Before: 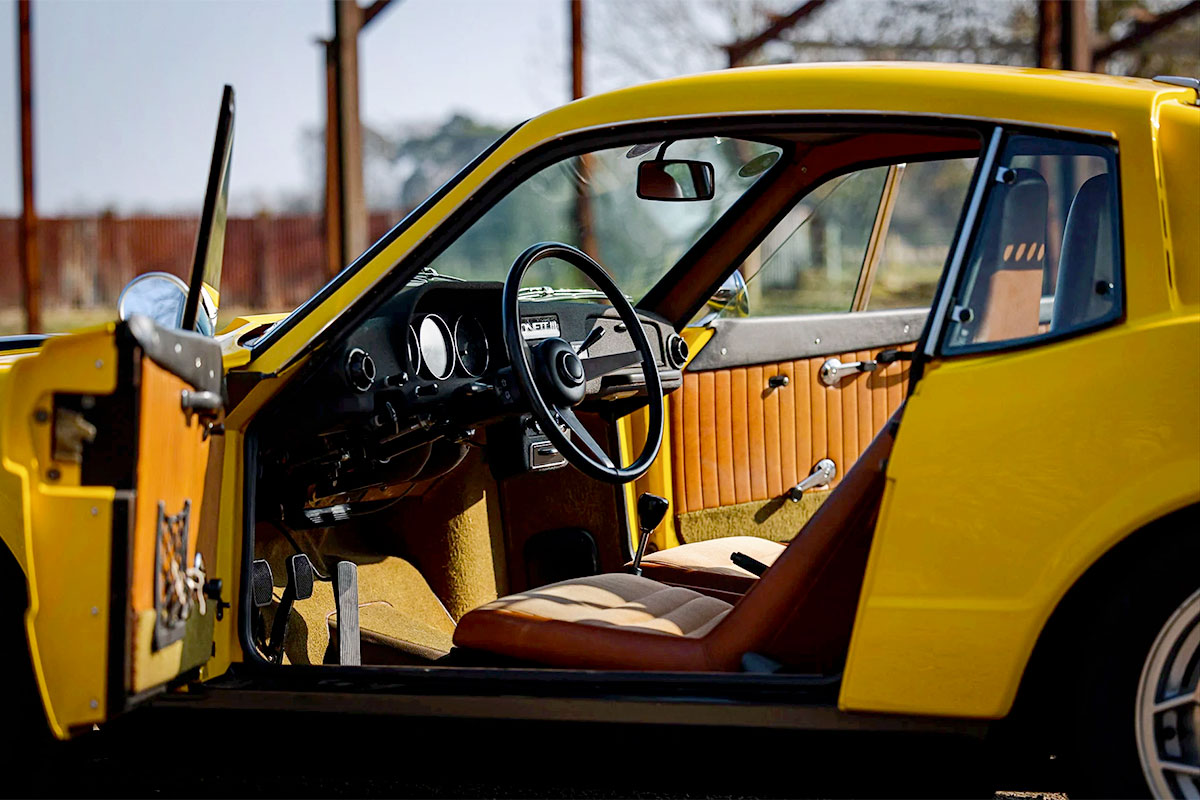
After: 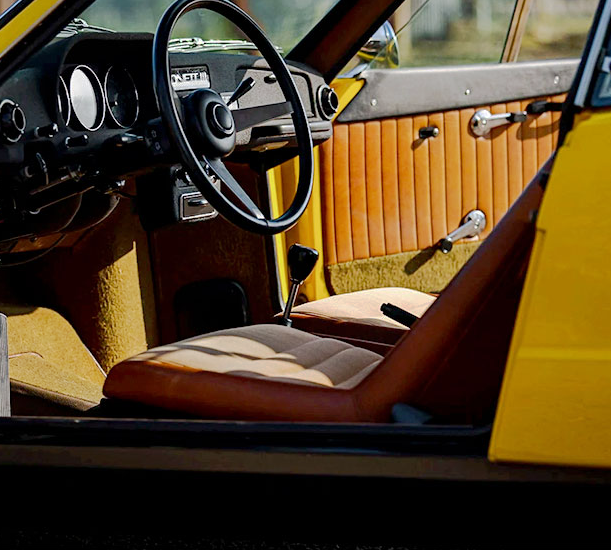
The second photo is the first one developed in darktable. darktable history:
crop and rotate: left 29.237%, top 31.152%, right 19.807%
tone curve: curves: ch0 [(0, 0) (0.003, 0.003) (0.011, 0.011) (0.025, 0.025) (0.044, 0.044) (0.069, 0.068) (0.1, 0.098) (0.136, 0.134) (0.177, 0.175) (0.224, 0.221) (0.277, 0.273) (0.335, 0.33) (0.399, 0.393) (0.468, 0.461) (0.543, 0.534) (0.623, 0.614) (0.709, 0.69) (0.801, 0.752) (0.898, 0.835) (1, 1)], preserve colors none
